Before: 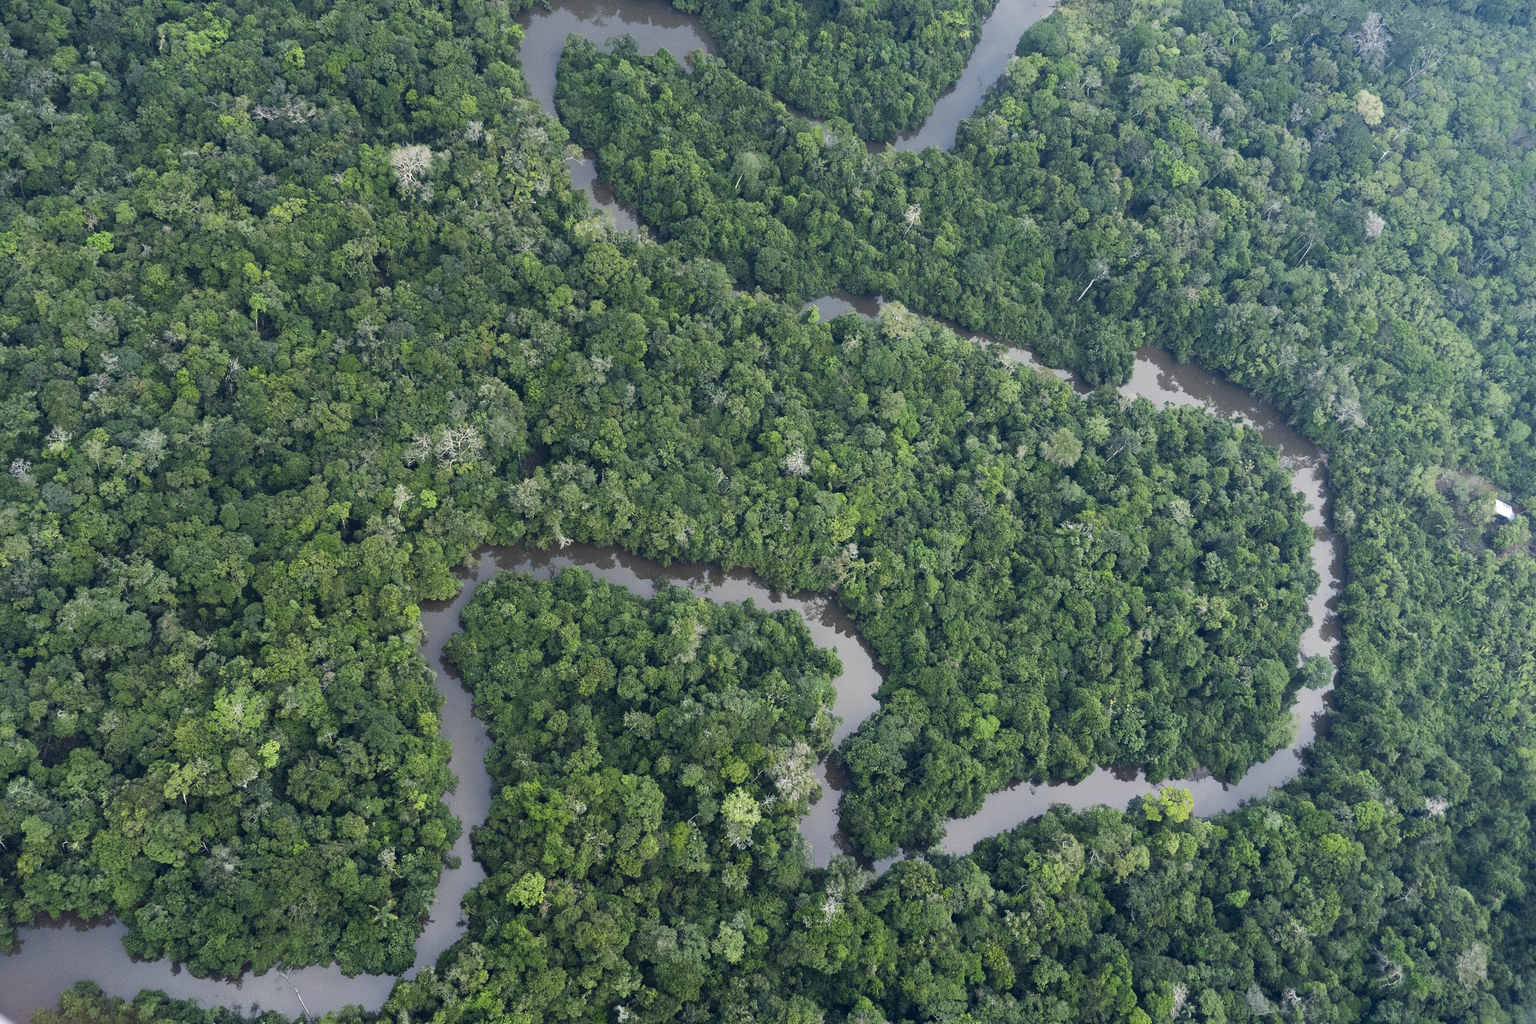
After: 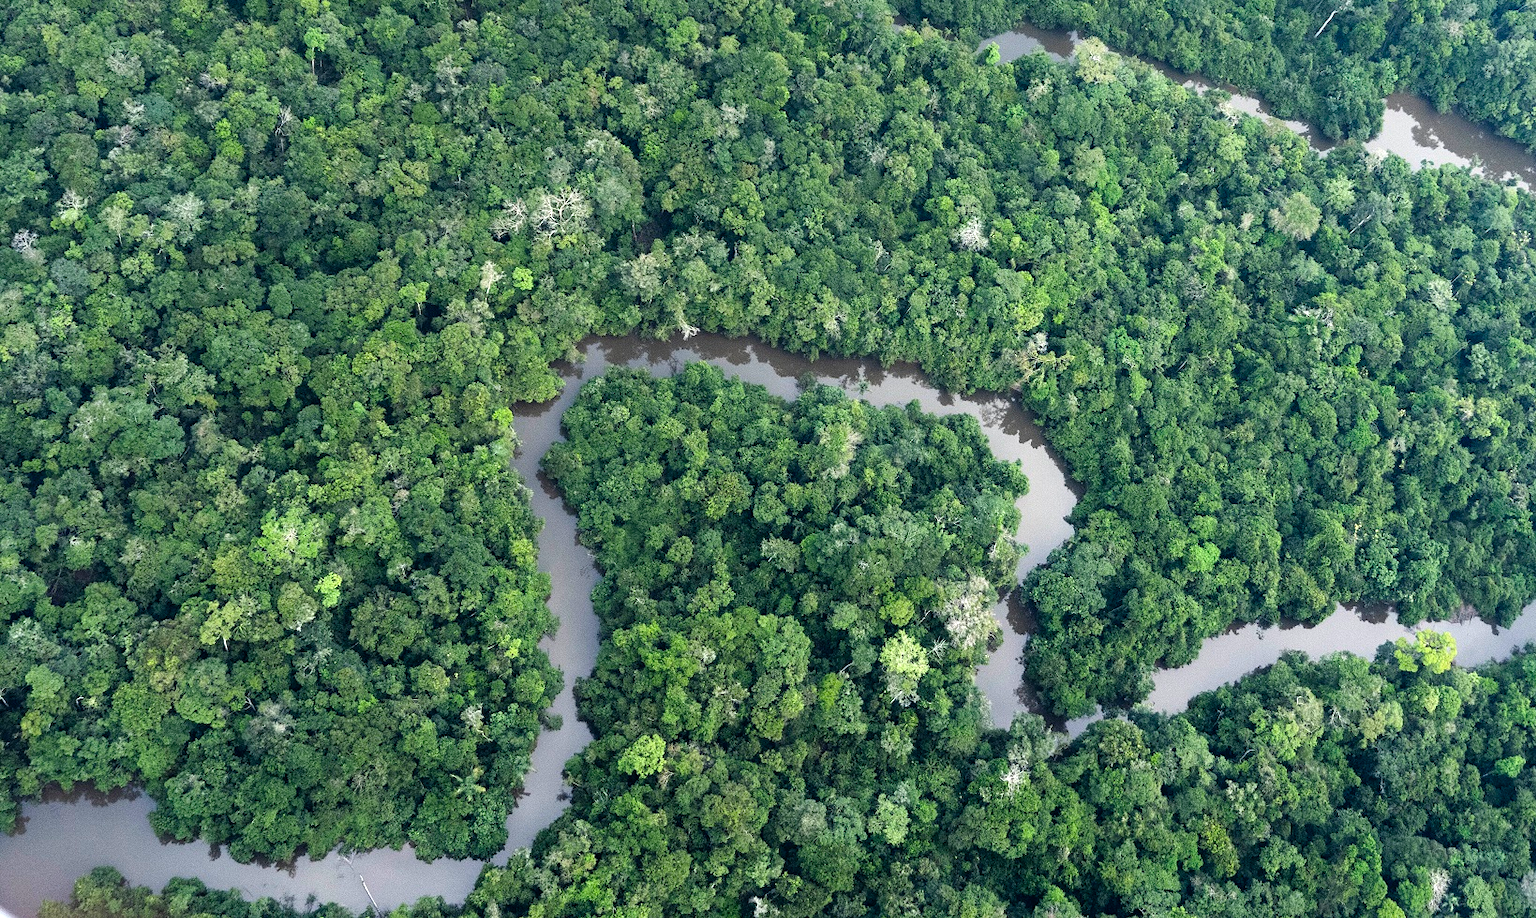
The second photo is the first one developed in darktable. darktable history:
tone equalizer: -8 EV -0.756 EV, -7 EV -0.722 EV, -6 EV -0.575 EV, -5 EV -0.386 EV, -3 EV 0.393 EV, -2 EV 0.6 EV, -1 EV 0.701 EV, +0 EV 0.729 EV
crop: top 26.423%, right 18.014%
